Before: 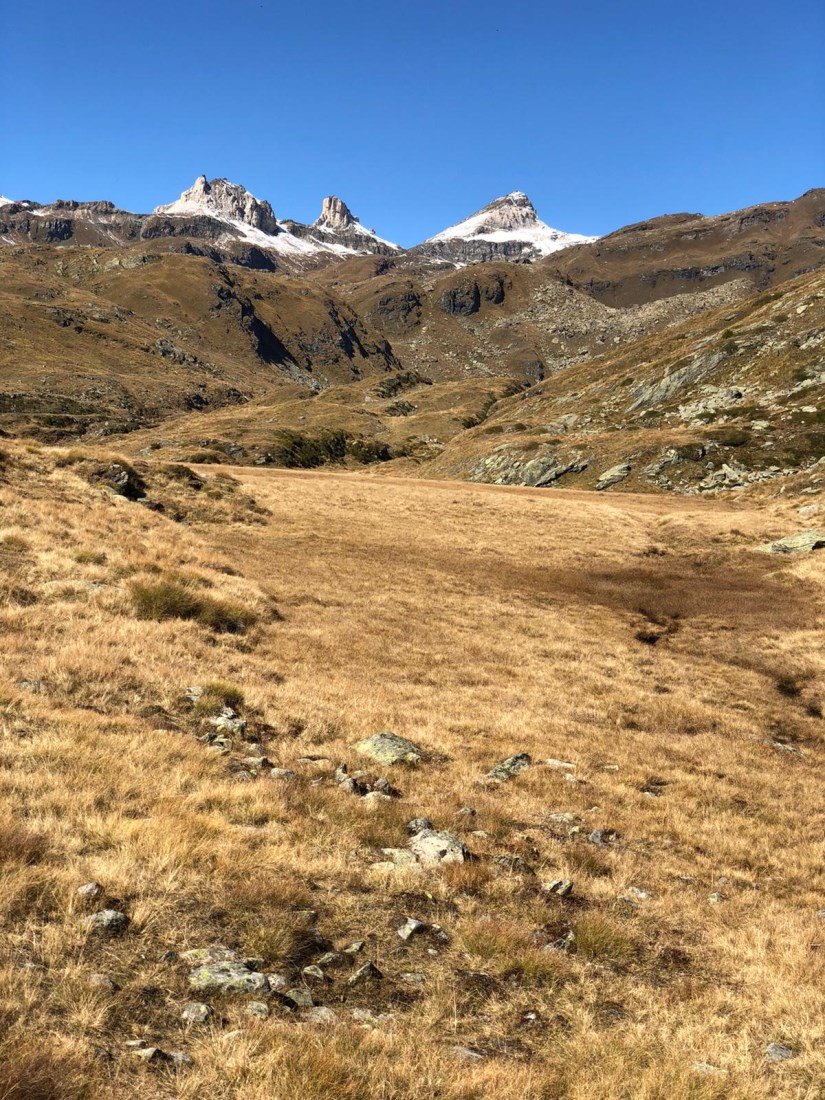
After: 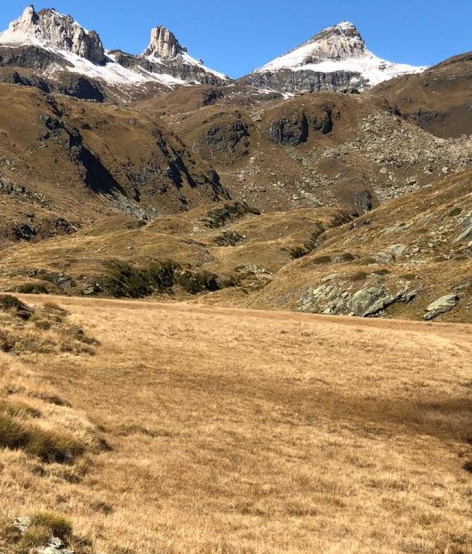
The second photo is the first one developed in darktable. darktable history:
base curve: curves: ch0 [(0, 0) (0.297, 0.298) (1, 1)], preserve colors none
crop: left 20.932%, top 15.471%, right 21.848%, bottom 34.081%
